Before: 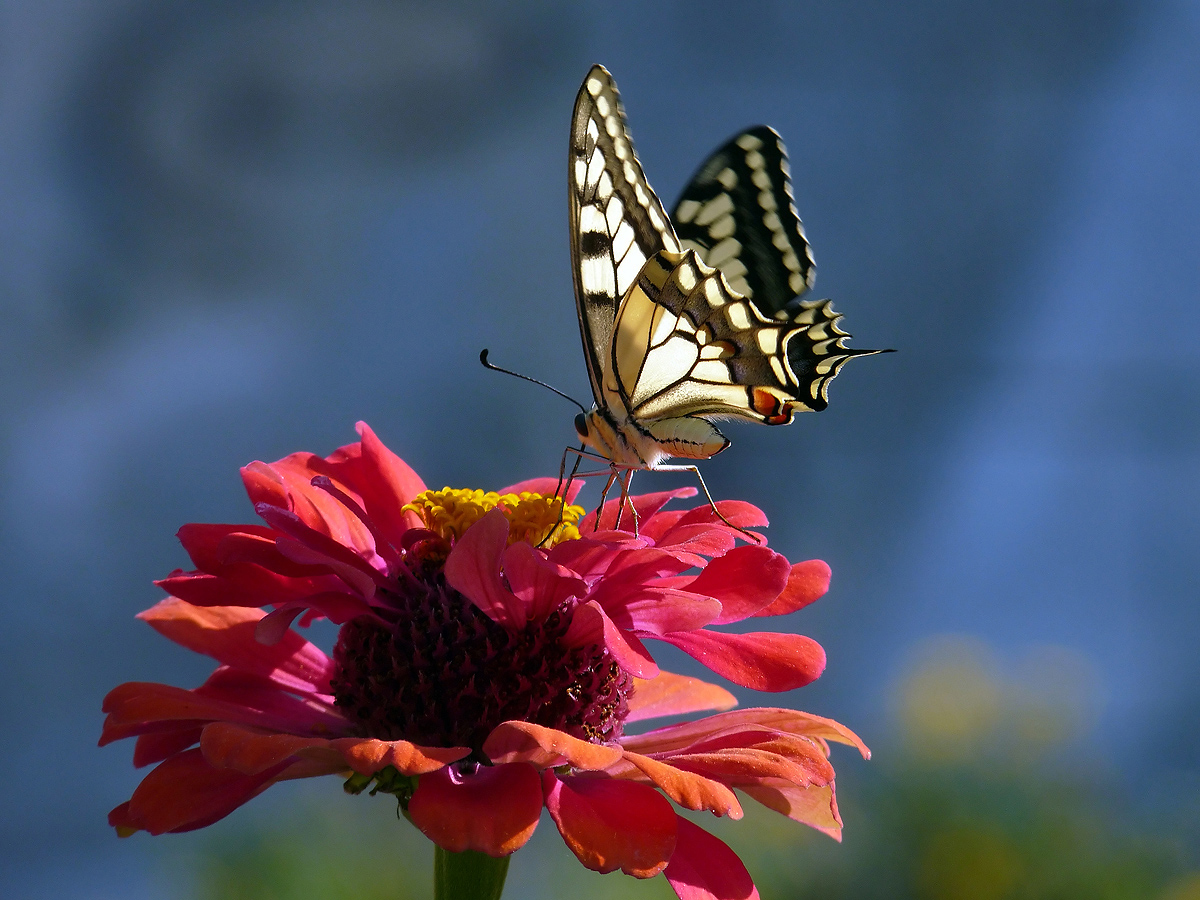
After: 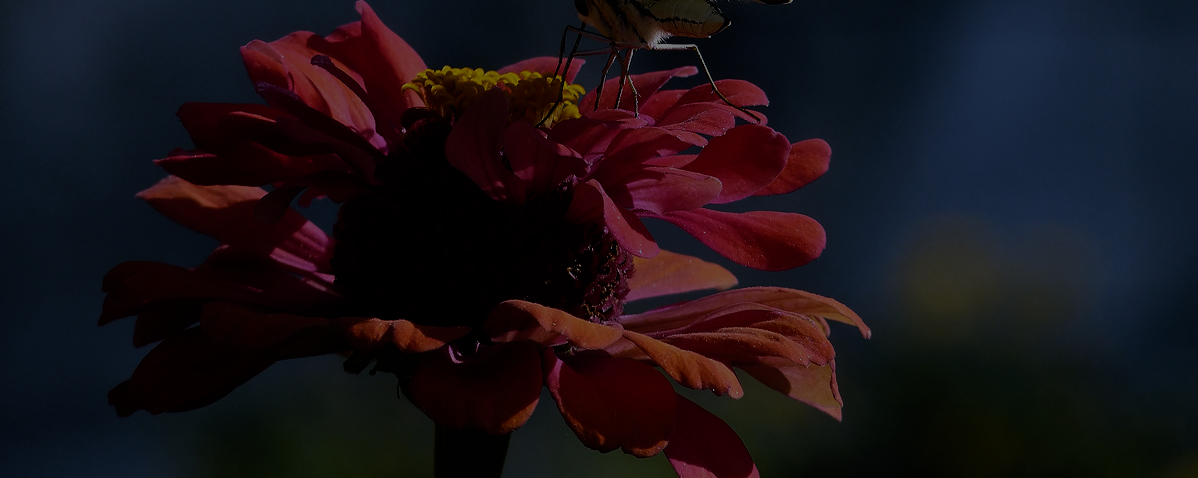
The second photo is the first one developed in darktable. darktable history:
crop and rotate: top 46.803%, right 0.112%
filmic rgb: black relative exposure -16 EV, white relative exposure 5.31 EV, hardness 5.89, contrast 1.246
exposure: exposure -2.386 EV, compensate exposure bias true, compensate highlight preservation false
